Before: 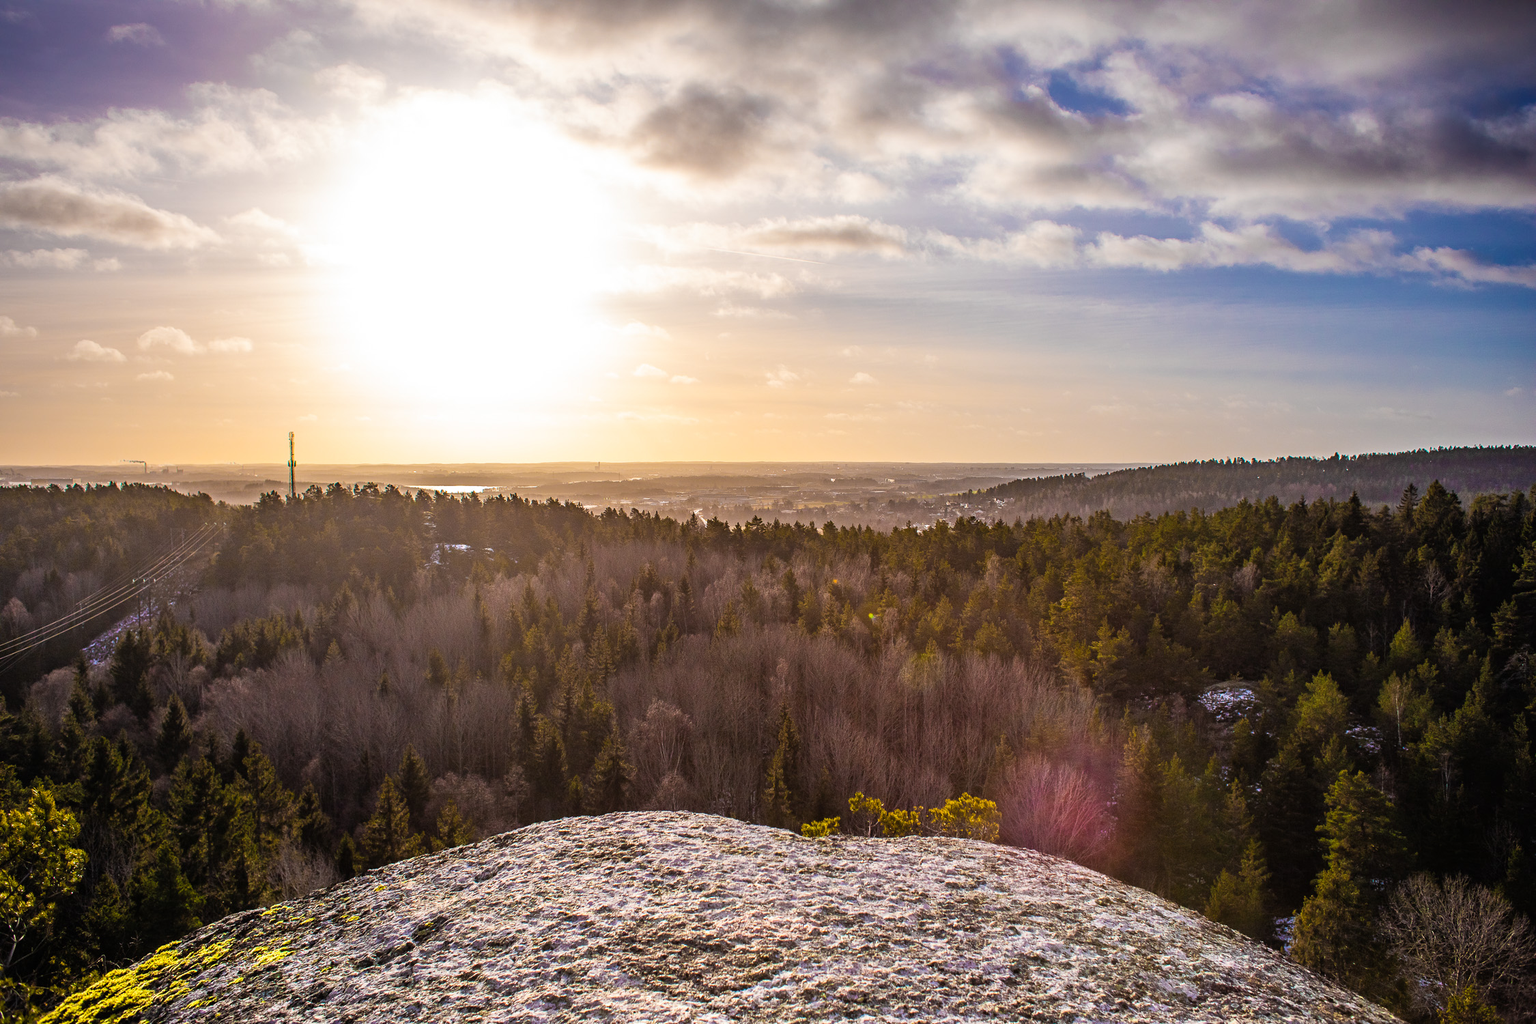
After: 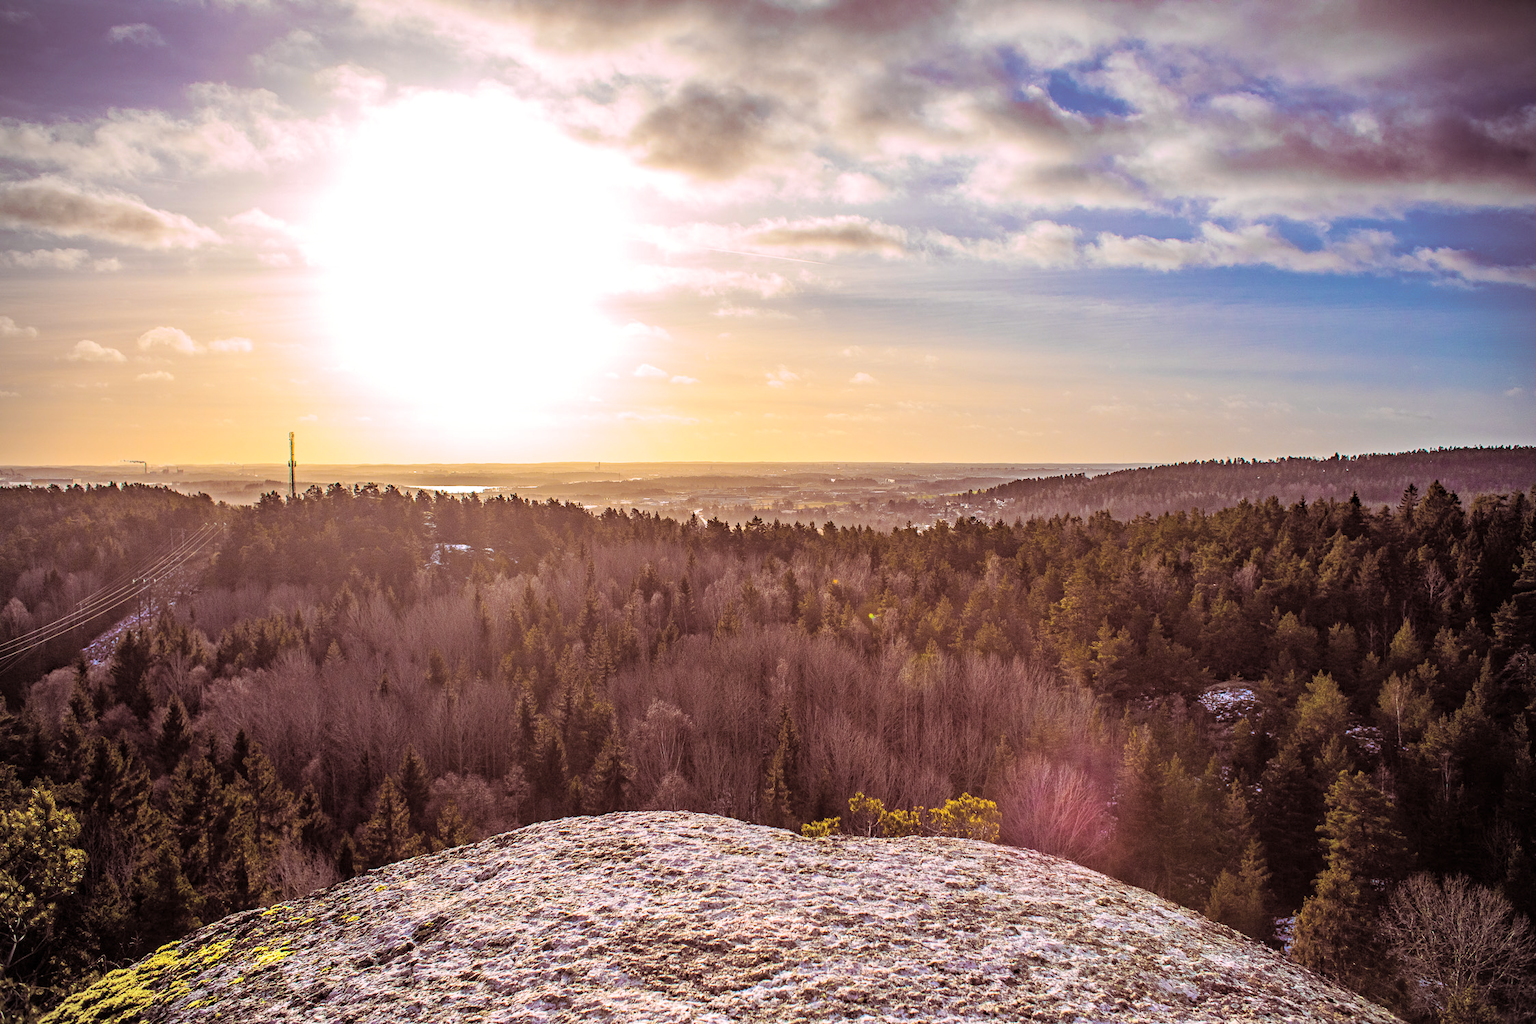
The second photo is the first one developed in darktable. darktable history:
local contrast: highlights 100%, shadows 100%, detail 120%, midtone range 0.2
haze removal: strength 0.29, distance 0.25, compatibility mode true, adaptive false
vignetting: fall-off start 91.19%
contrast brightness saturation: brightness 0.15
split-toning: highlights › hue 298.8°, highlights › saturation 0.73, compress 41.76%
